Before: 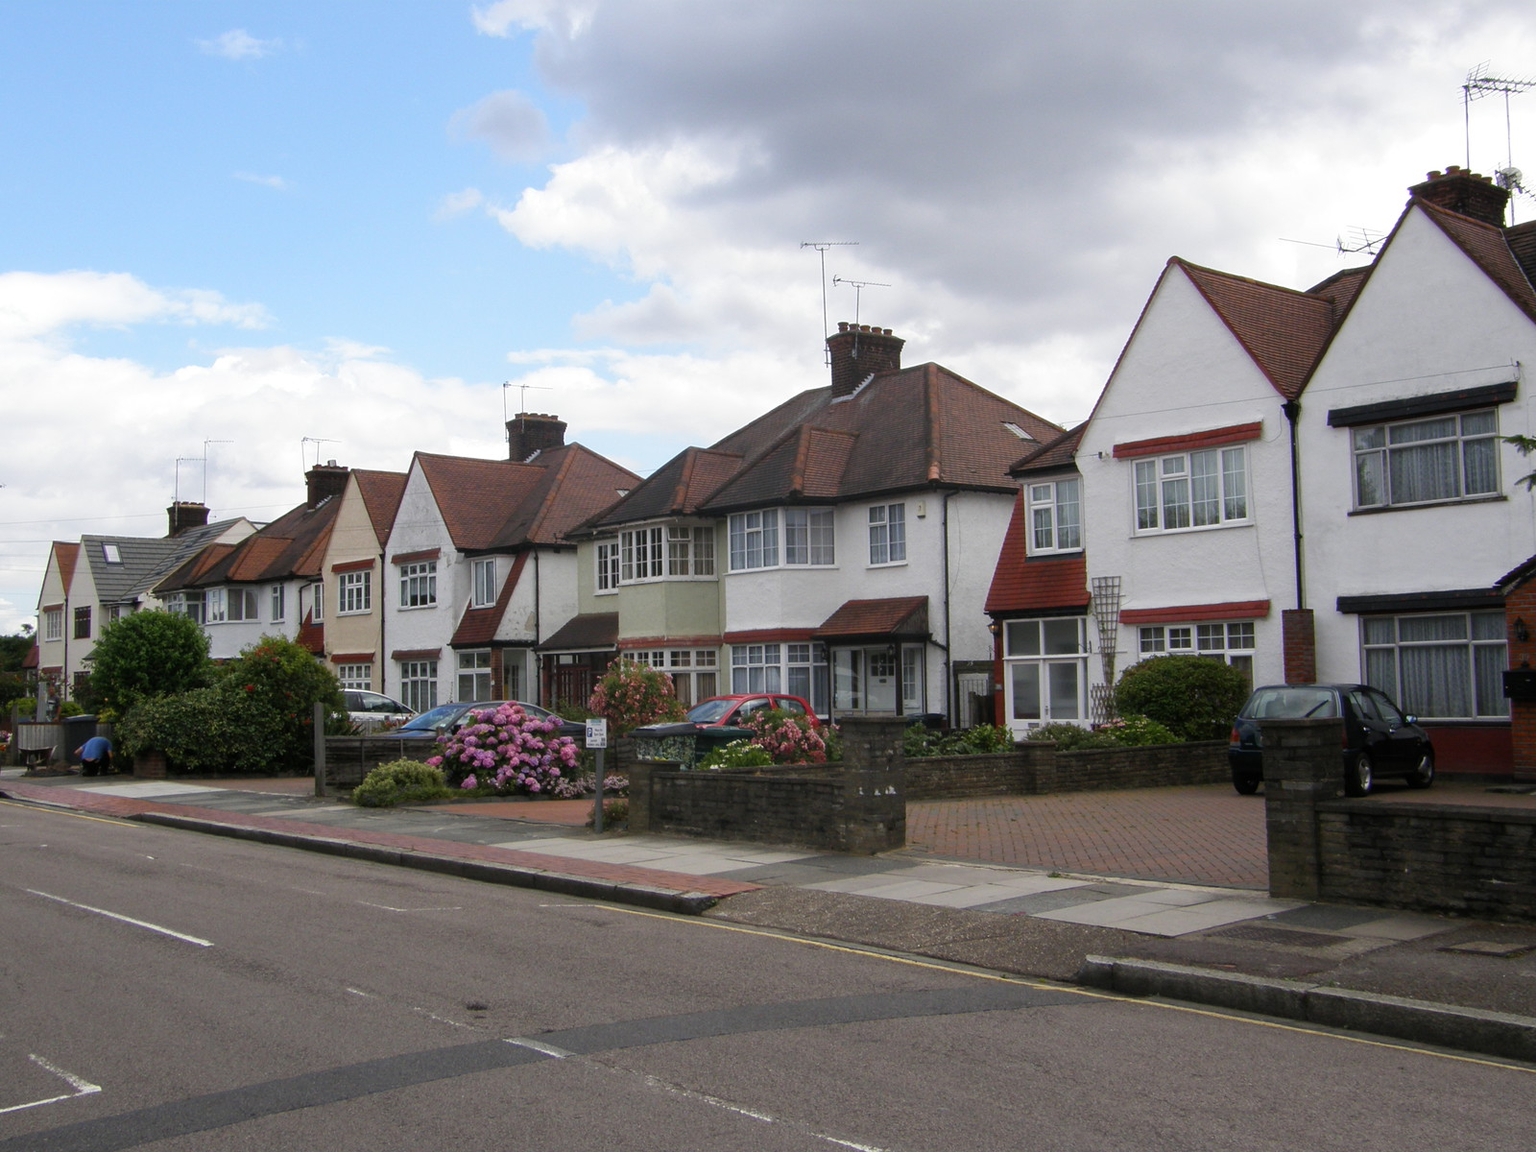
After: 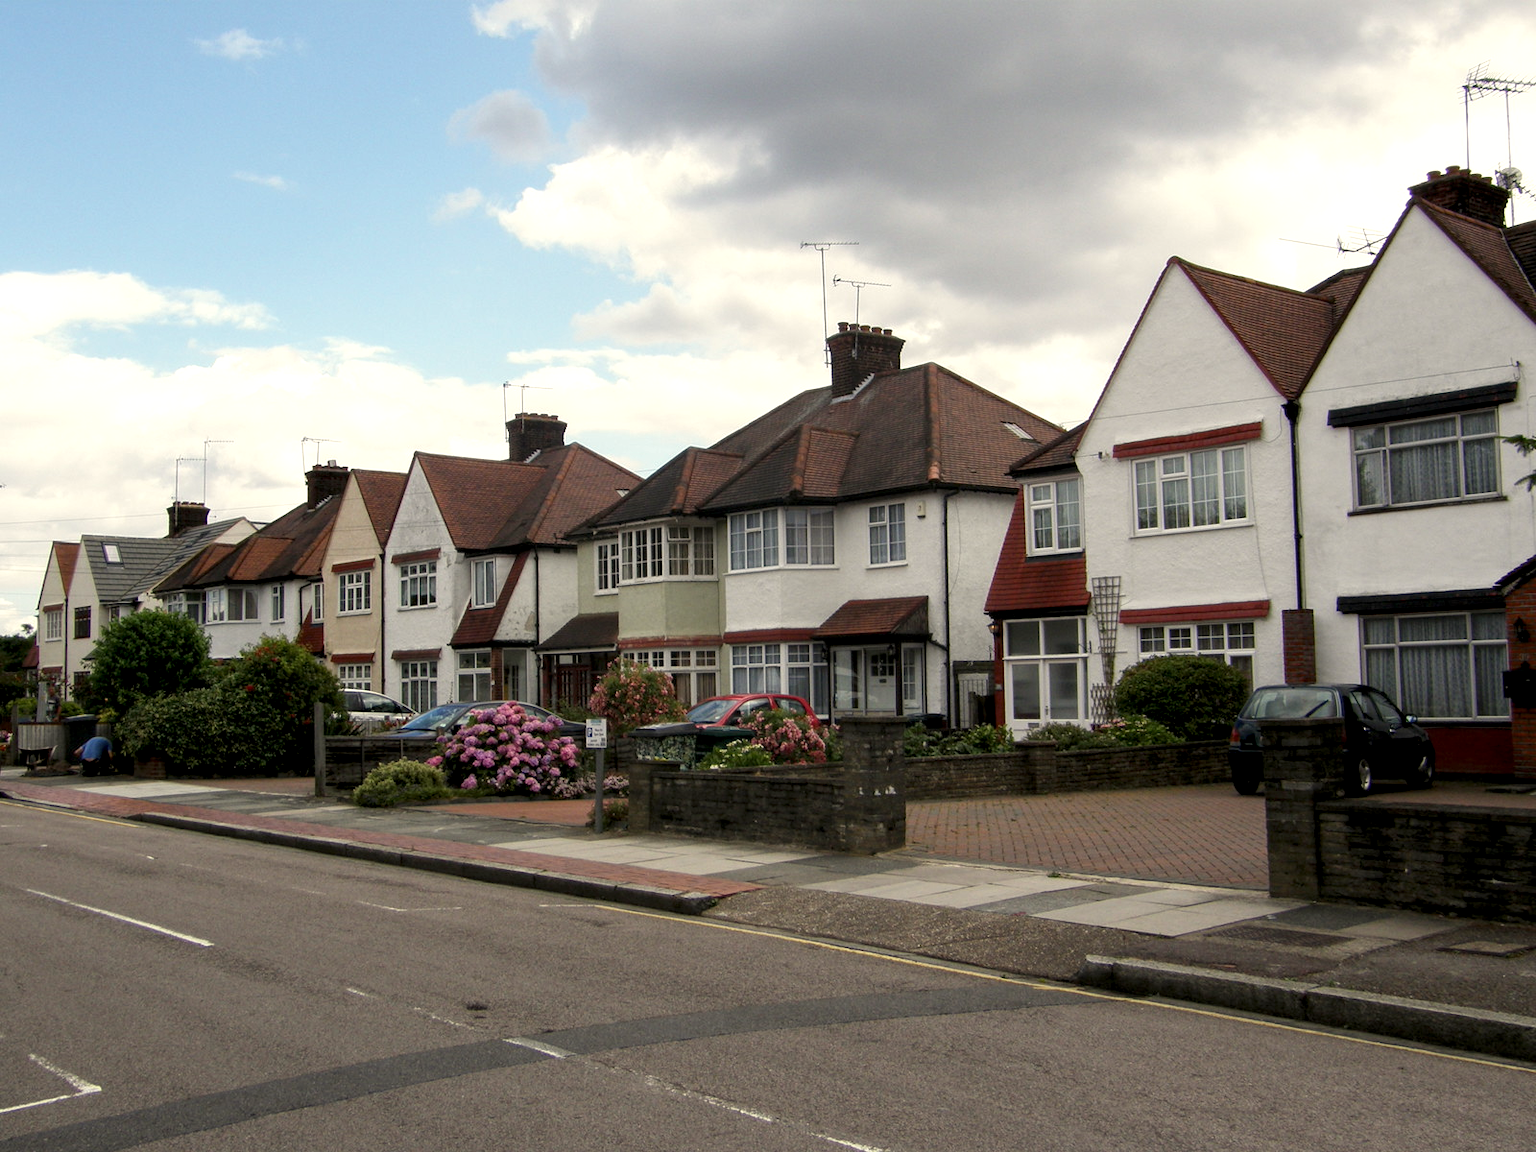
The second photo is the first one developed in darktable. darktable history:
local contrast: highlights 123%, shadows 126%, detail 140%, midtone range 0.254
white balance: red 1.029, blue 0.92
